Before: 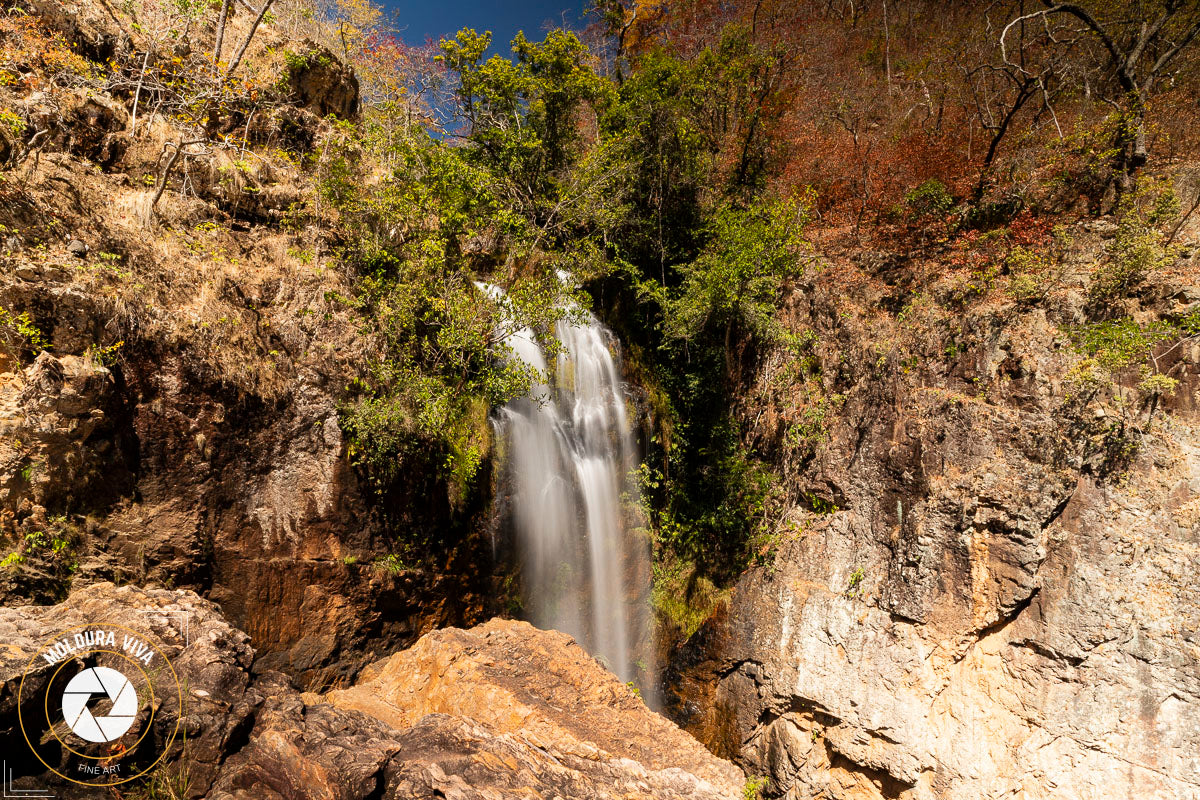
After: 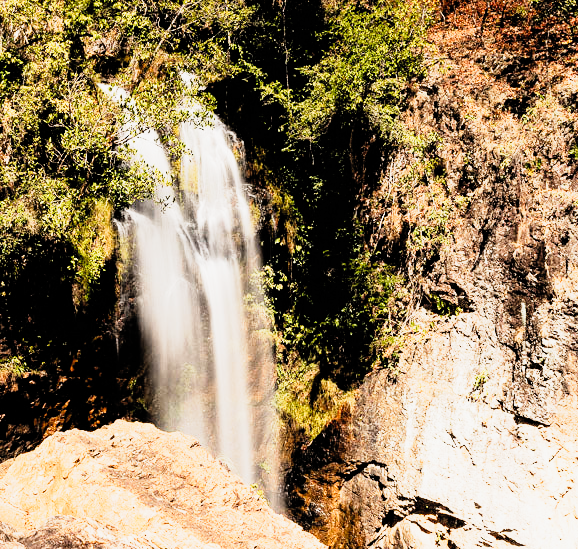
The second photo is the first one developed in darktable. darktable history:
tone curve: curves: ch0 [(0, 0) (0.003, 0.003) (0.011, 0.012) (0.025, 0.028) (0.044, 0.049) (0.069, 0.091) (0.1, 0.144) (0.136, 0.21) (0.177, 0.277) (0.224, 0.352) (0.277, 0.433) (0.335, 0.523) (0.399, 0.613) (0.468, 0.702) (0.543, 0.79) (0.623, 0.867) (0.709, 0.916) (0.801, 0.946) (0.898, 0.972) (1, 1)], preserve colors none
filmic rgb: black relative exposure -5.06 EV, white relative exposure 3.97 EV, hardness 2.88, contrast 1.297, add noise in highlights 0.002, color science v3 (2019), use custom middle-gray values true, contrast in highlights soft
crop: left 31.406%, top 24.796%, right 20.361%, bottom 6.546%
